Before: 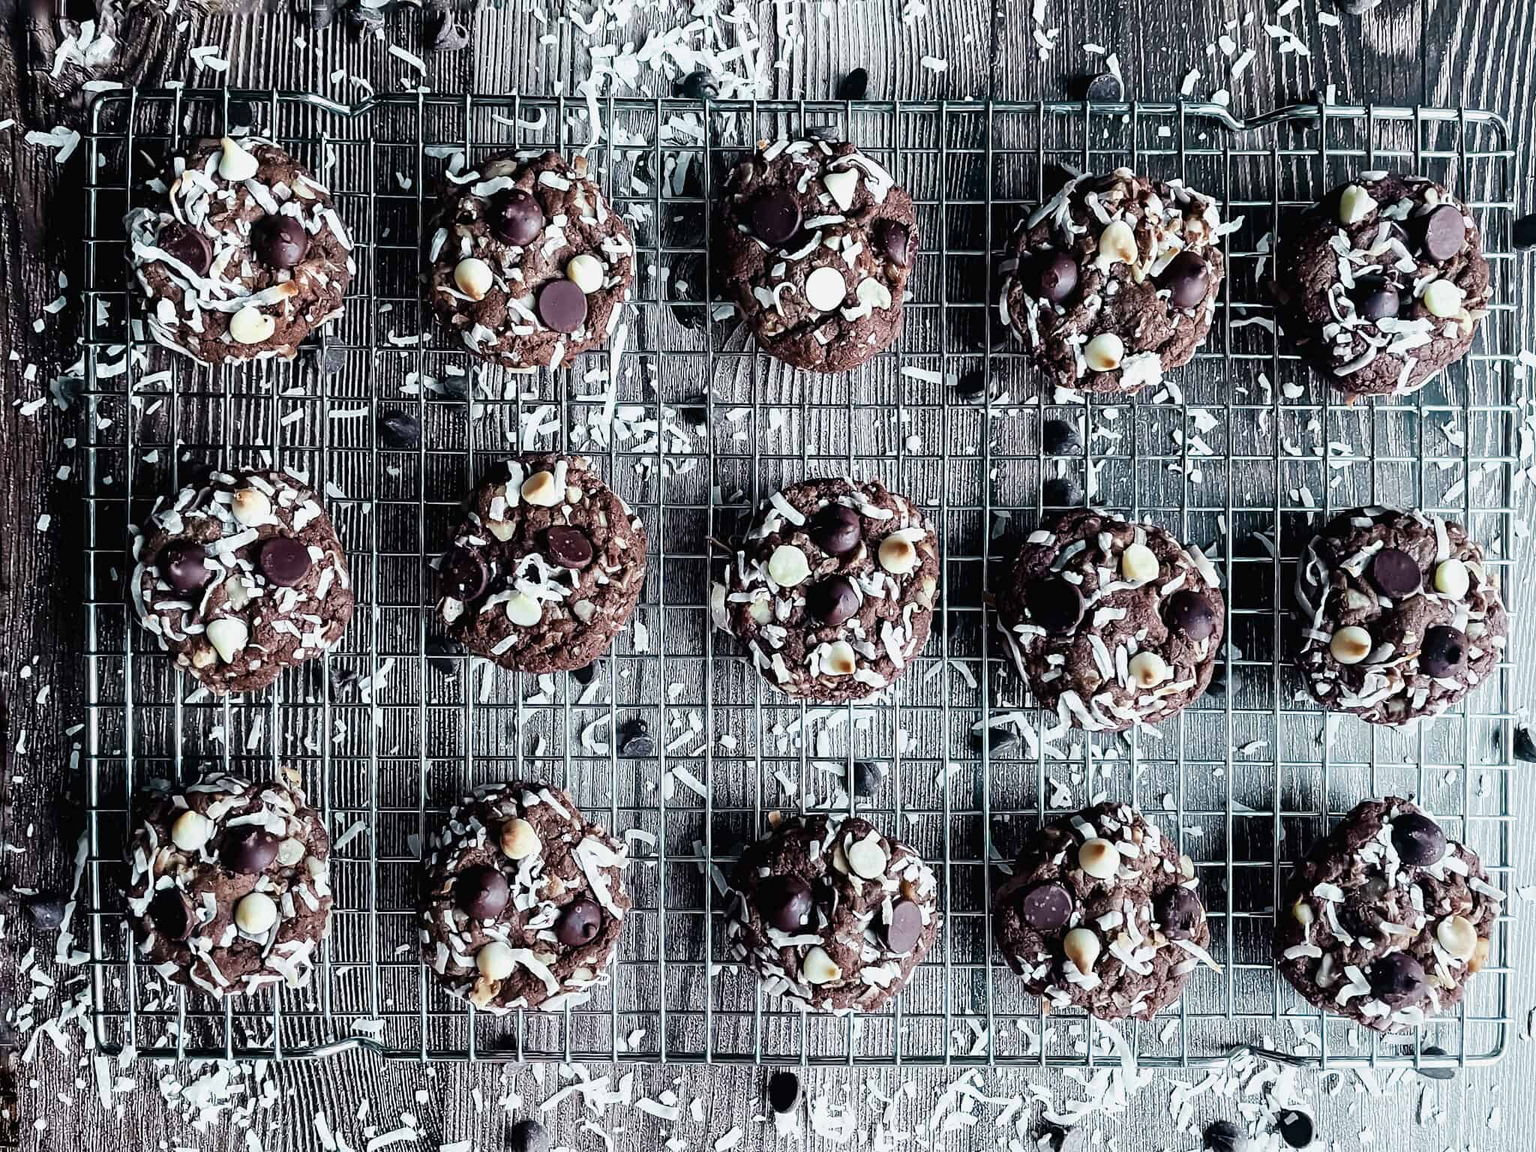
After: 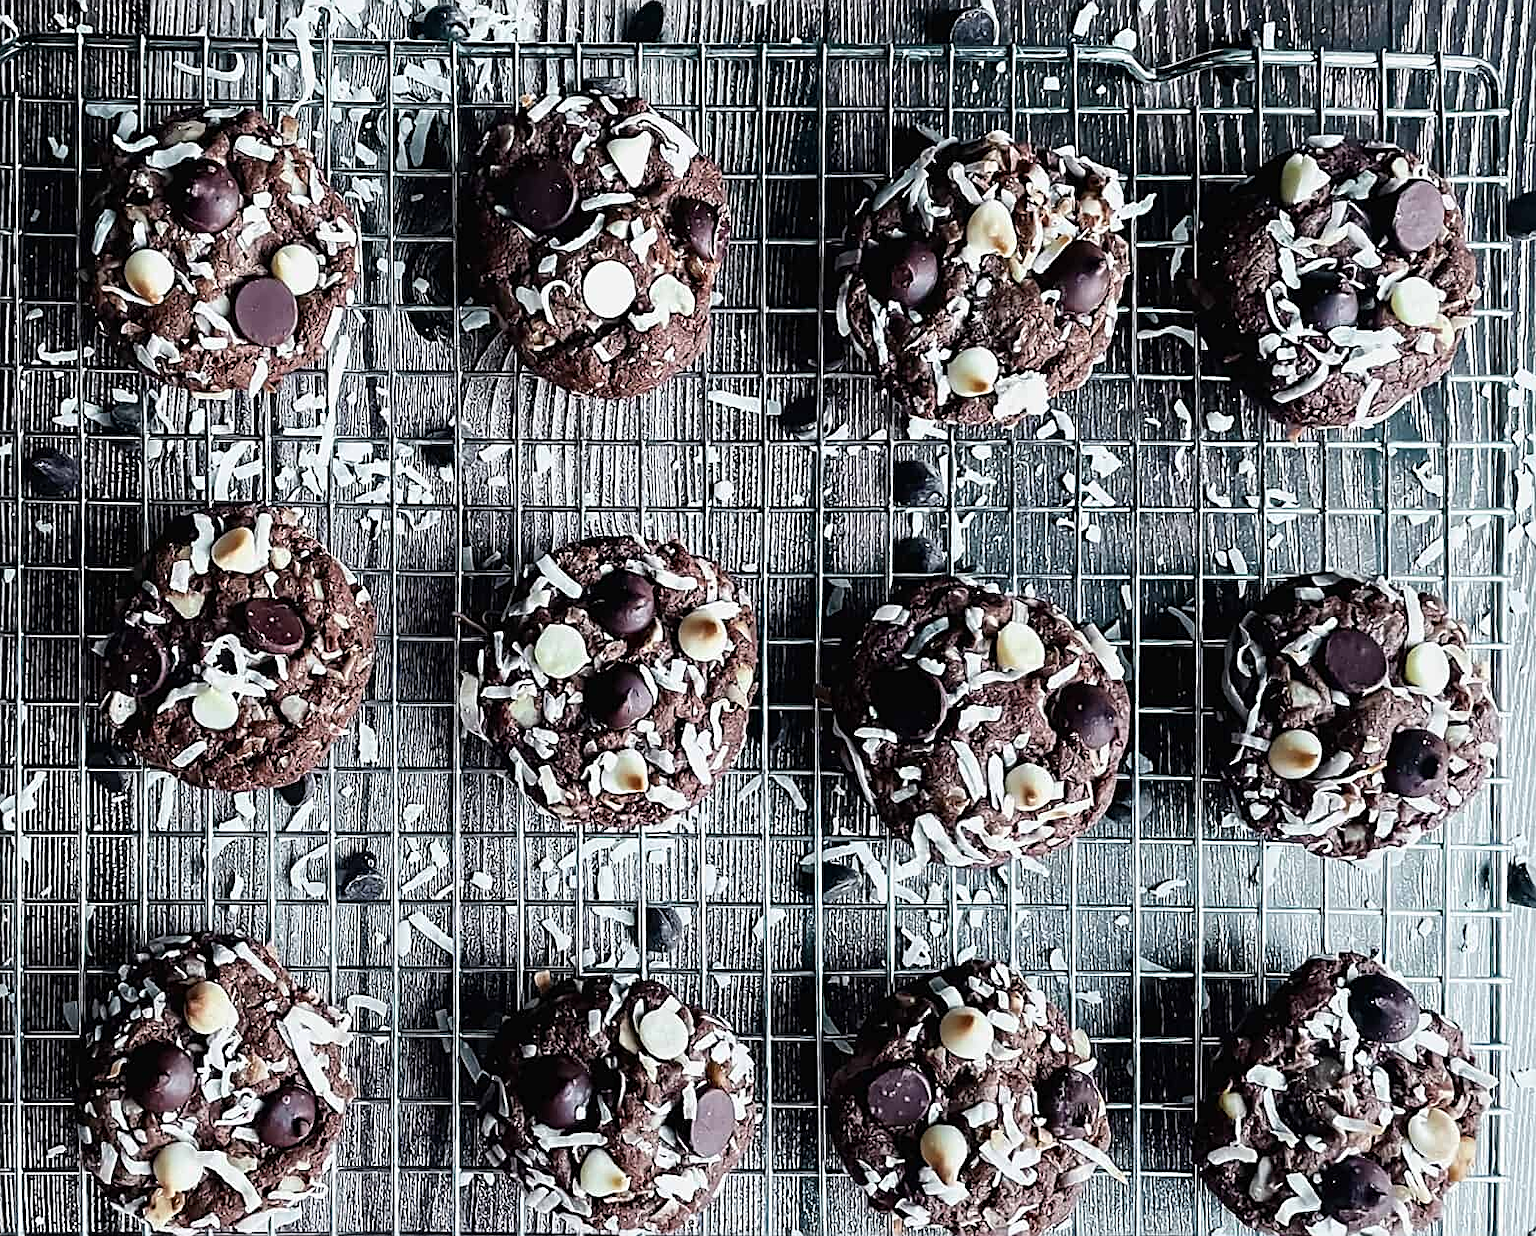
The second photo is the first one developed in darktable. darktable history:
sharpen: on, module defaults
crop: left 23.396%, top 5.913%, bottom 11.872%
